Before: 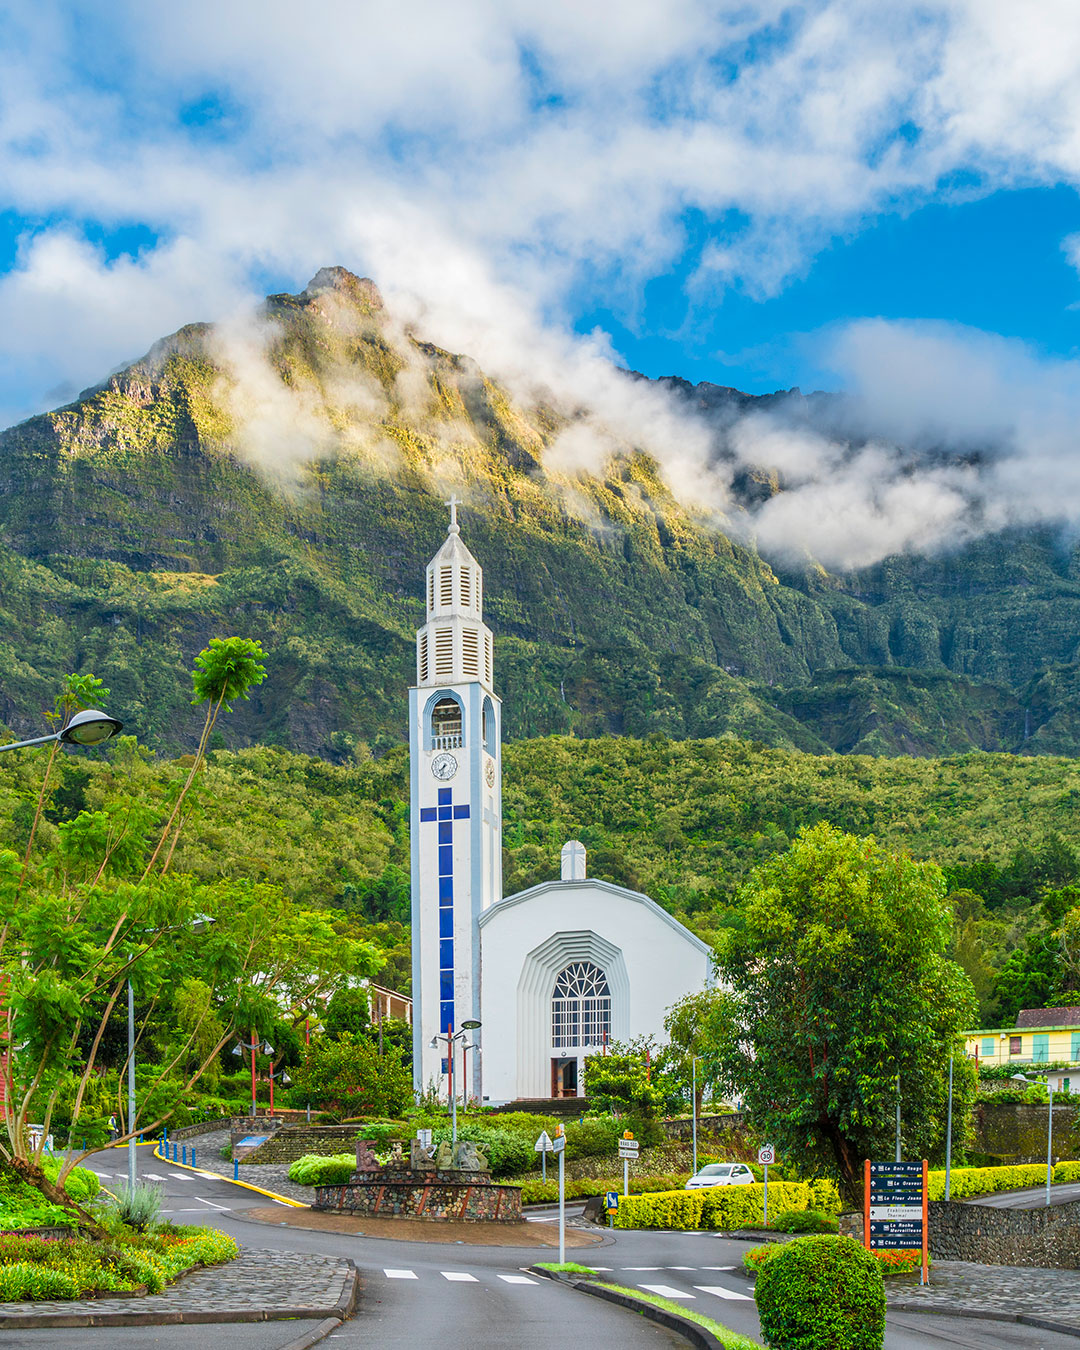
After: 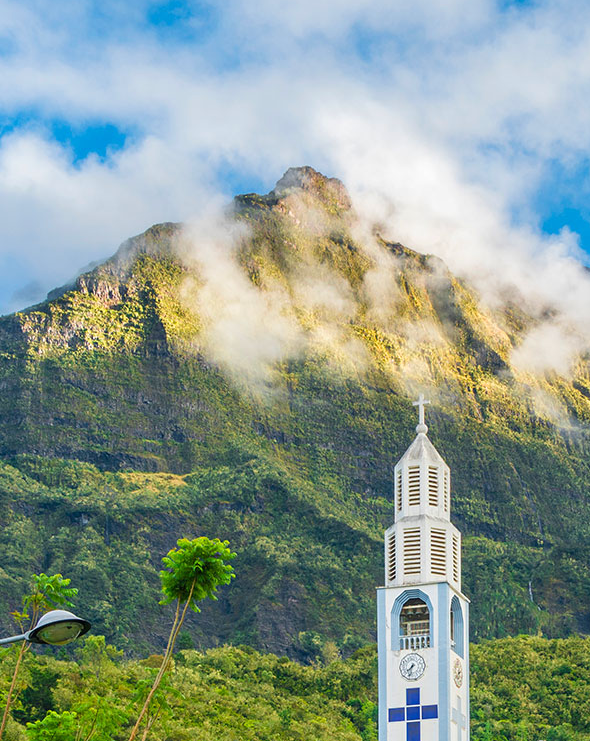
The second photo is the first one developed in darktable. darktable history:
tone equalizer: on, module defaults
crop and rotate: left 3.047%, top 7.509%, right 42.236%, bottom 37.598%
